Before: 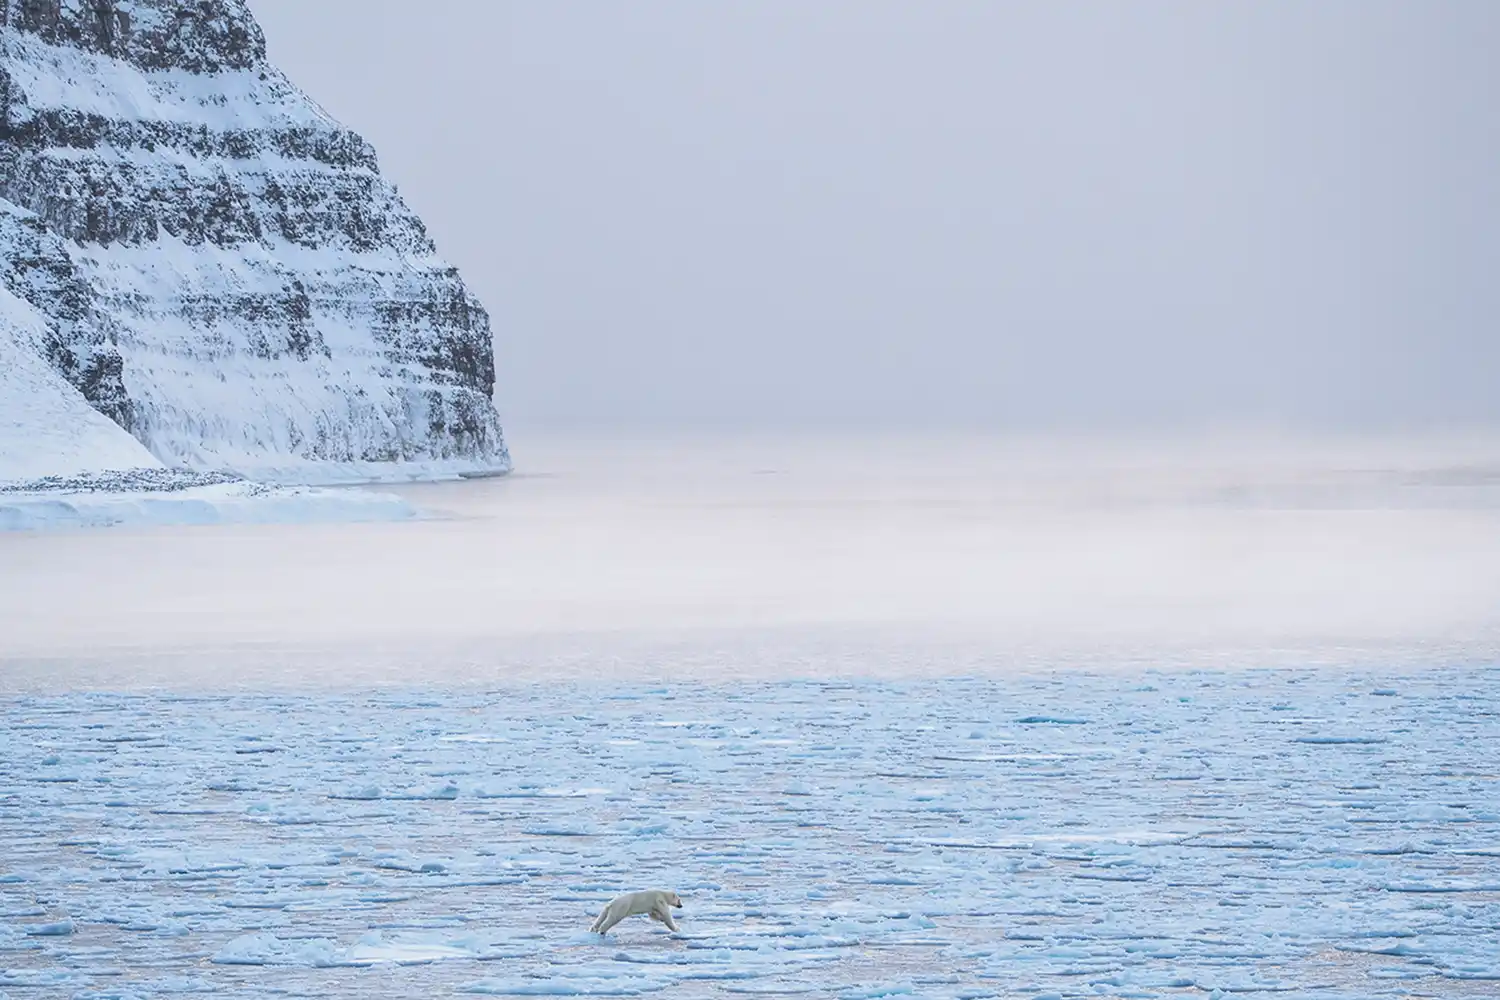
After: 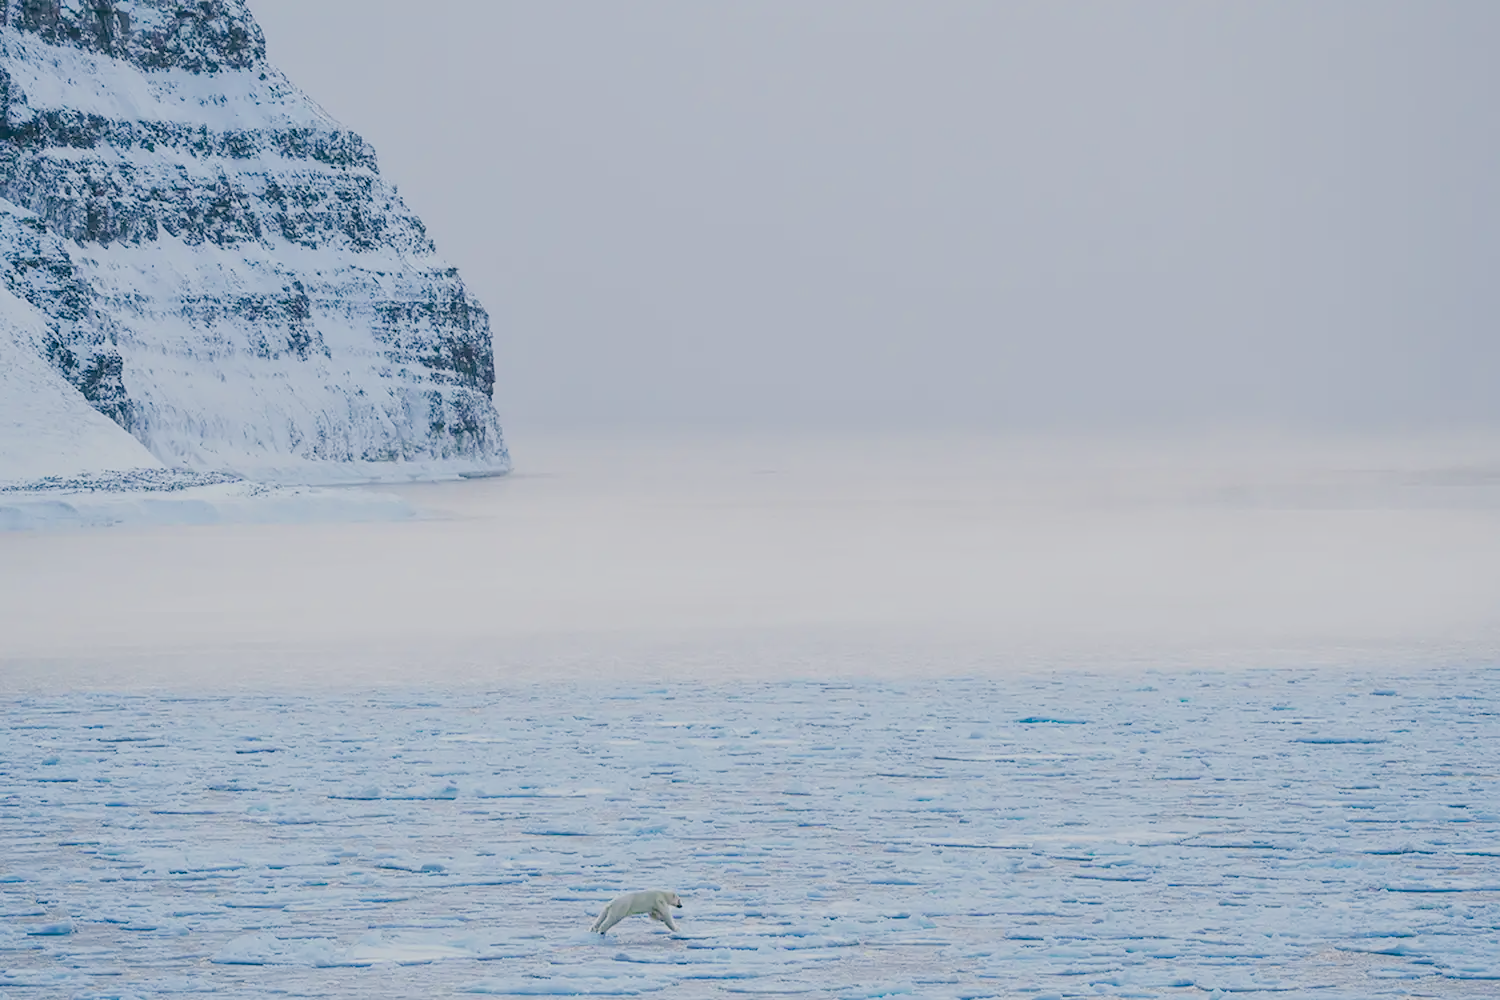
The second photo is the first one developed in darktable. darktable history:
filmic rgb: black relative exposure -7.17 EV, white relative exposure 5.38 EV, hardness 3.03
exposure: exposure 0.124 EV, compensate highlight preservation false
color balance rgb: global offset › luminance -0.339%, global offset › chroma 0.112%, global offset › hue 167.16°, perceptual saturation grading › global saturation 0.821%, perceptual saturation grading › highlights -18.074%, perceptual saturation grading › mid-tones 33.582%, perceptual saturation grading › shadows 50.482%
